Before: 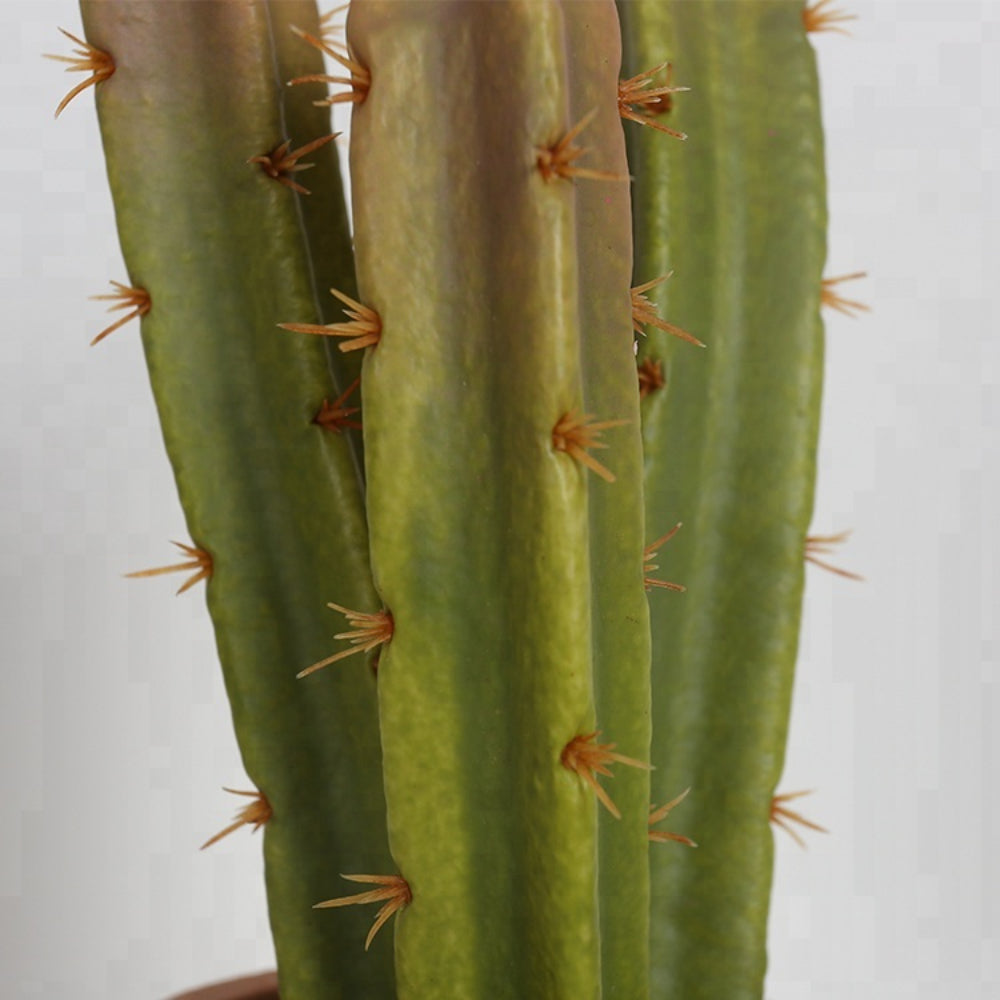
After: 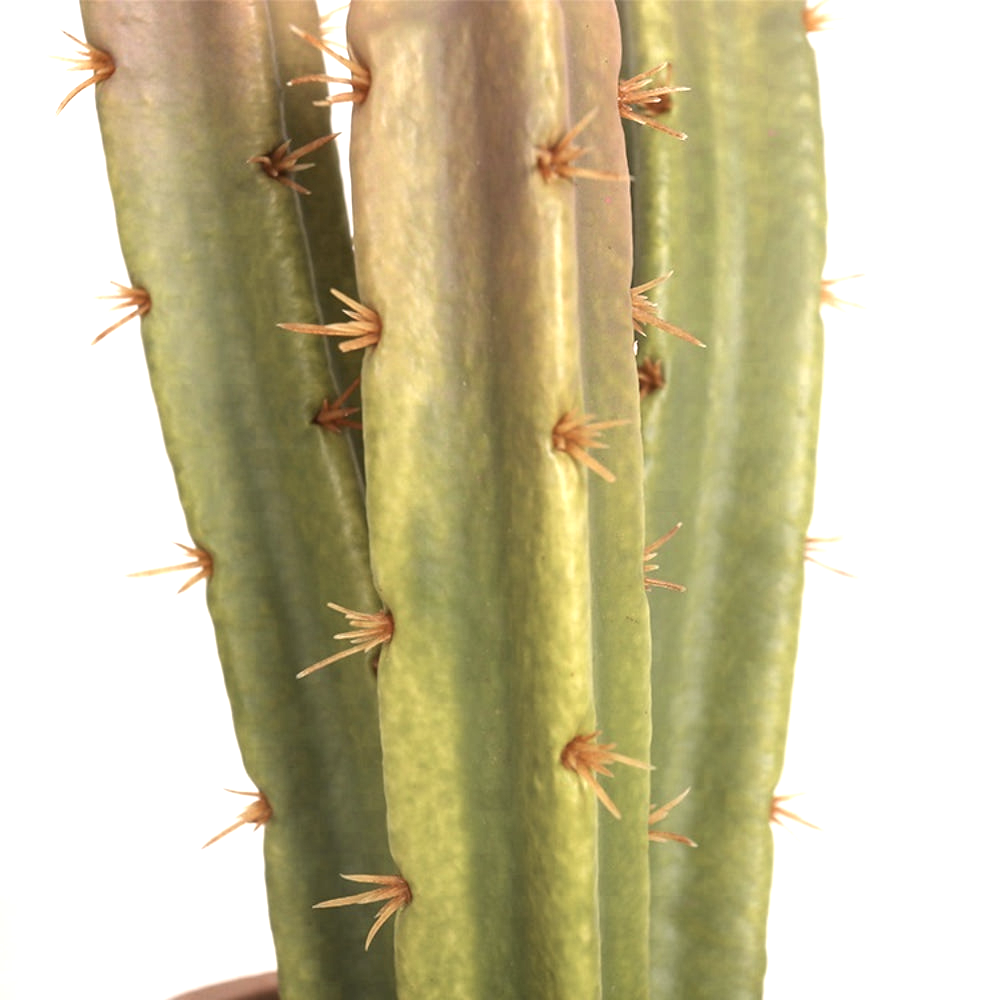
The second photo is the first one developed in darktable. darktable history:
color correction: highlights a* 5.57, highlights b* 5.2, saturation 0.682
exposure: black level correction 0.001, exposure 1.398 EV, compensate exposure bias true, compensate highlight preservation false
